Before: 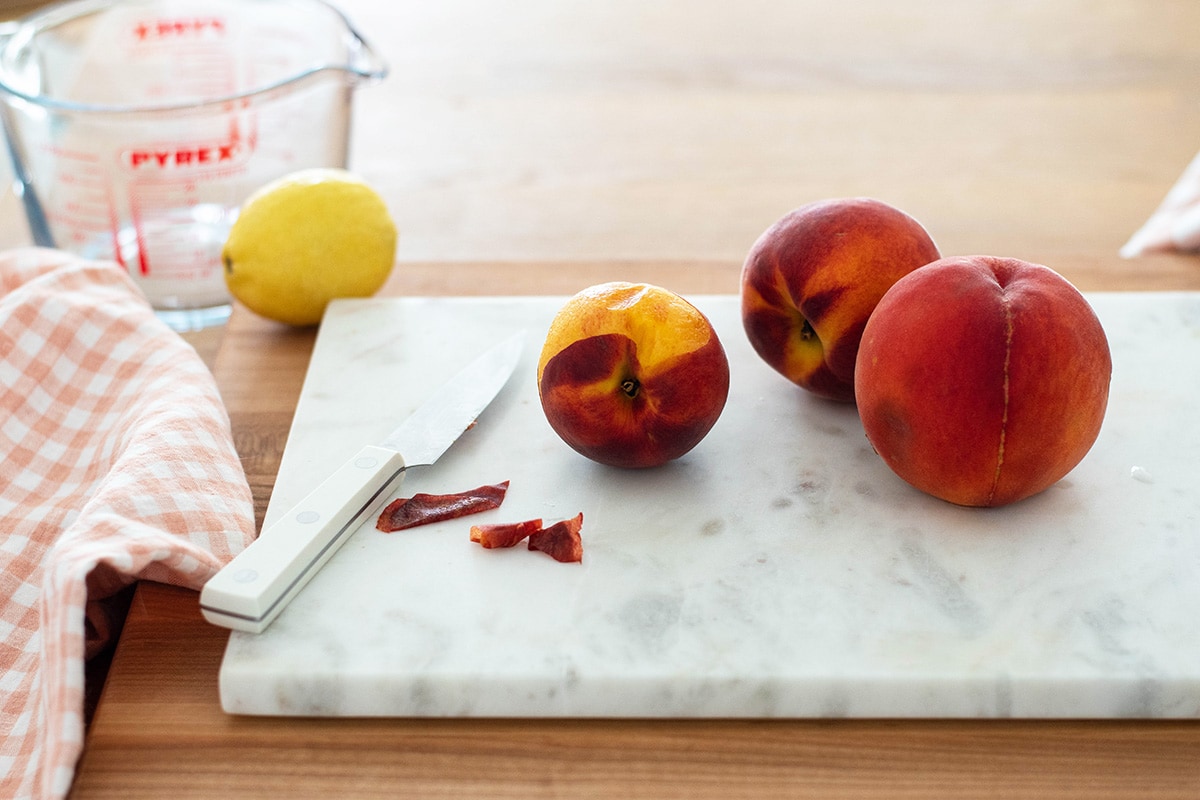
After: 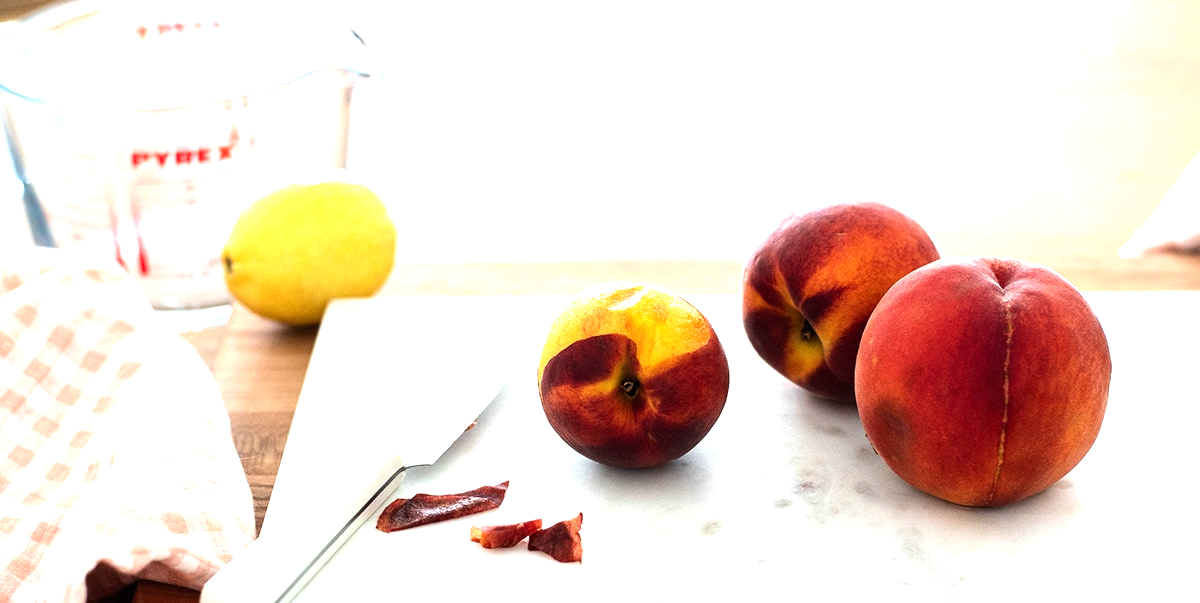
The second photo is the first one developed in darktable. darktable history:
crop: bottom 24.595%
tone equalizer: -8 EV -0.786 EV, -7 EV -0.733 EV, -6 EV -0.632 EV, -5 EV -0.421 EV, -3 EV 0.395 EV, -2 EV 0.6 EV, -1 EV 0.694 EV, +0 EV 0.741 EV, edges refinement/feathering 500, mask exposure compensation -1.57 EV, preserve details no
contrast brightness saturation: contrast 0.051
exposure: exposure 0.299 EV, compensate highlight preservation false
